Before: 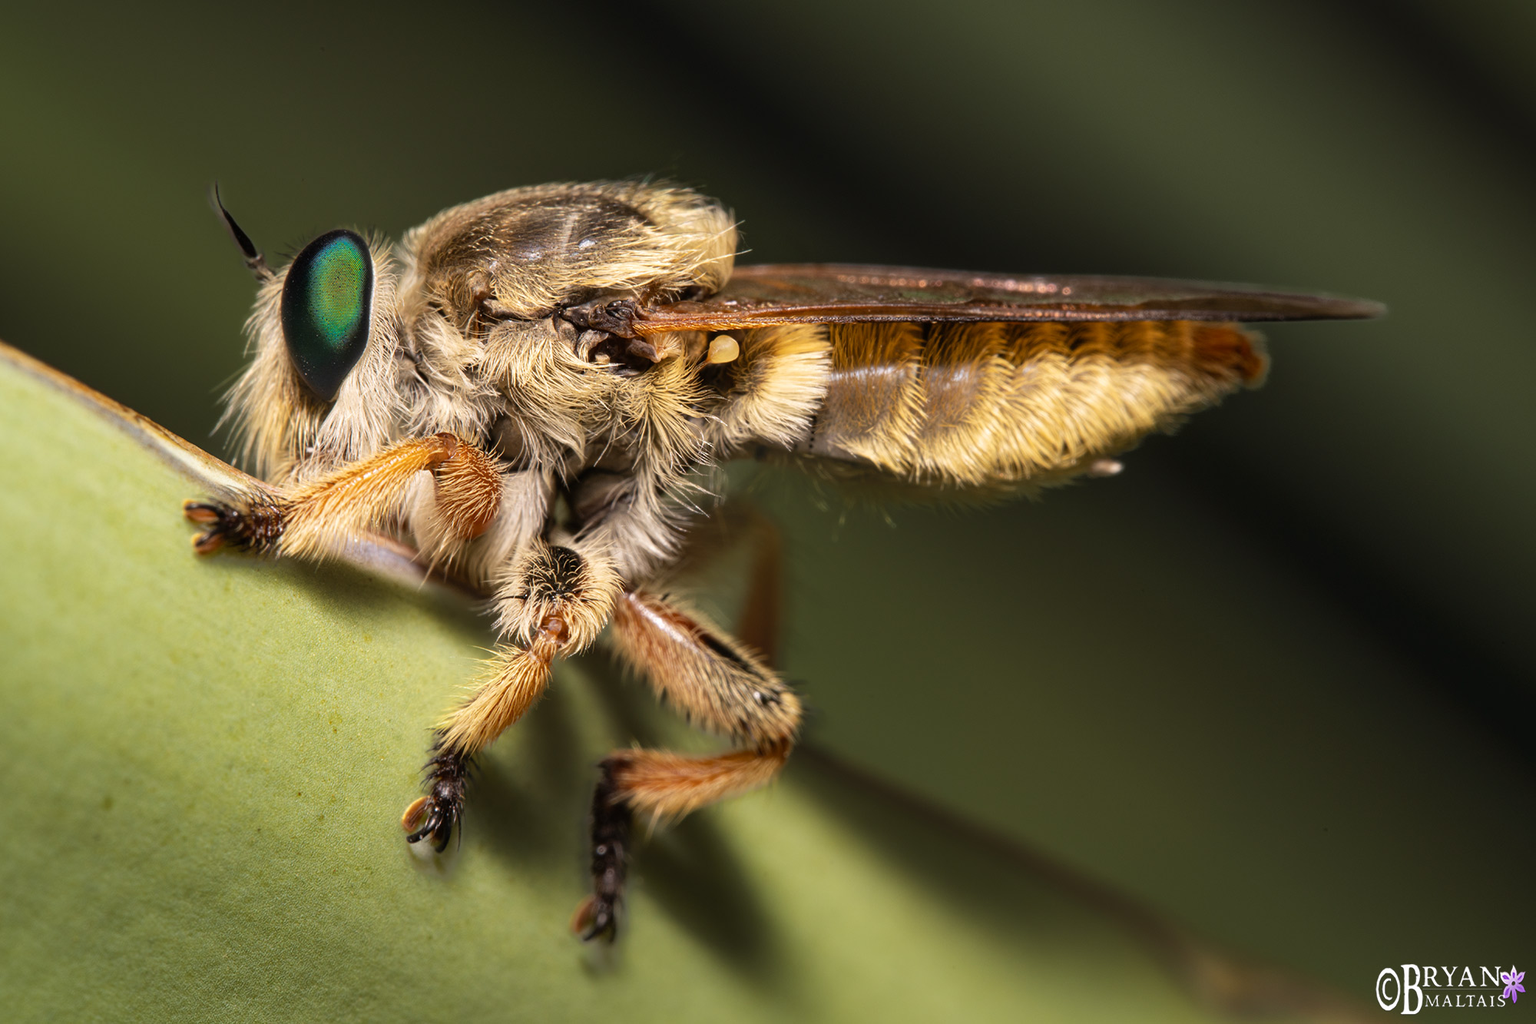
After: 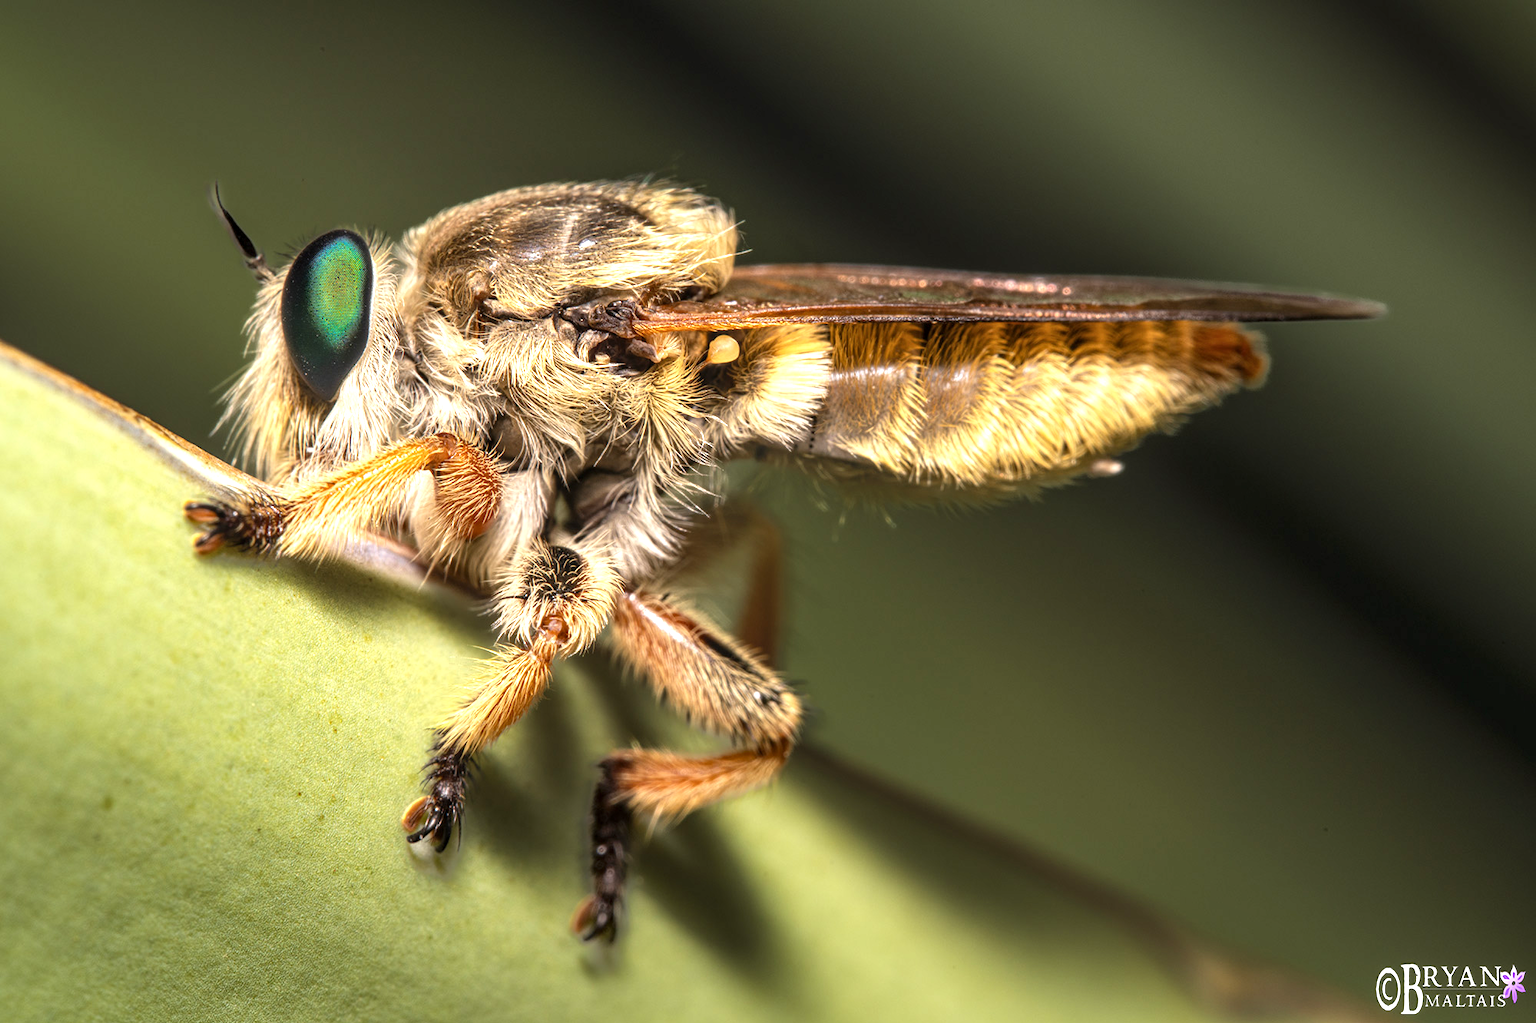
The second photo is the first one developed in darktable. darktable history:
local contrast: on, module defaults
exposure: black level correction 0, exposure 0.698 EV, compensate highlight preservation false
